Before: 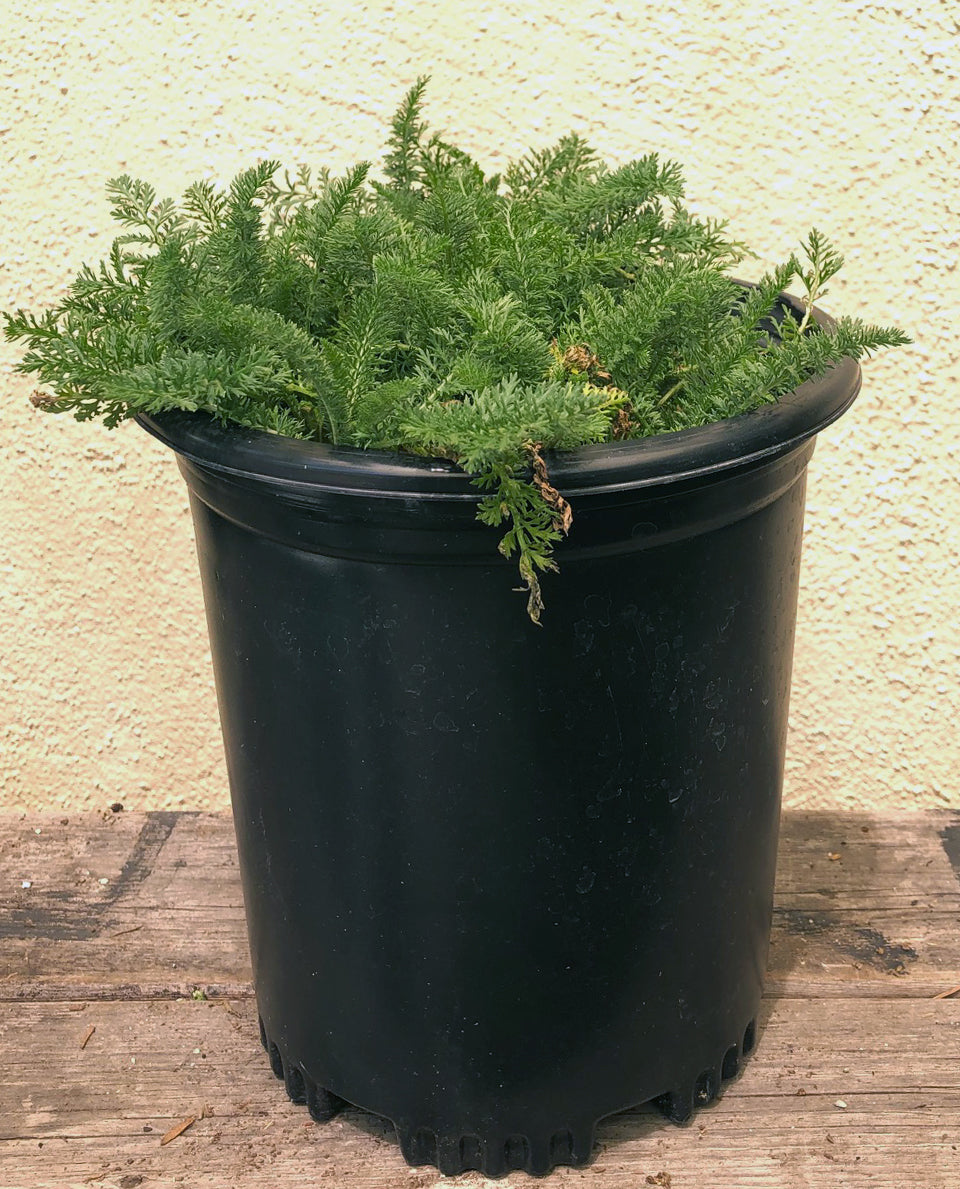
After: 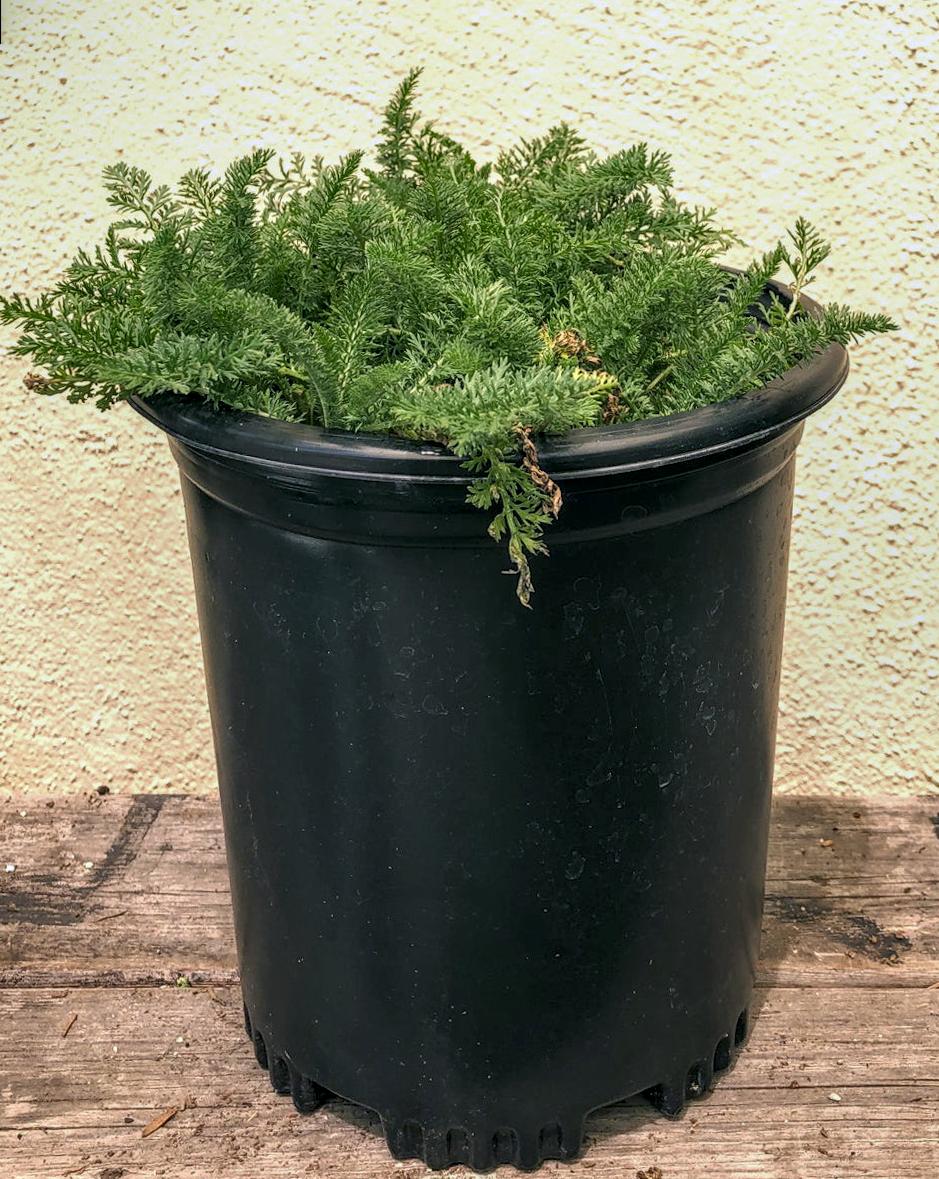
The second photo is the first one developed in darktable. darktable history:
rotate and perspective: rotation 0.226°, lens shift (vertical) -0.042, crop left 0.023, crop right 0.982, crop top 0.006, crop bottom 0.994
local contrast: highlights 20%, detail 150%
